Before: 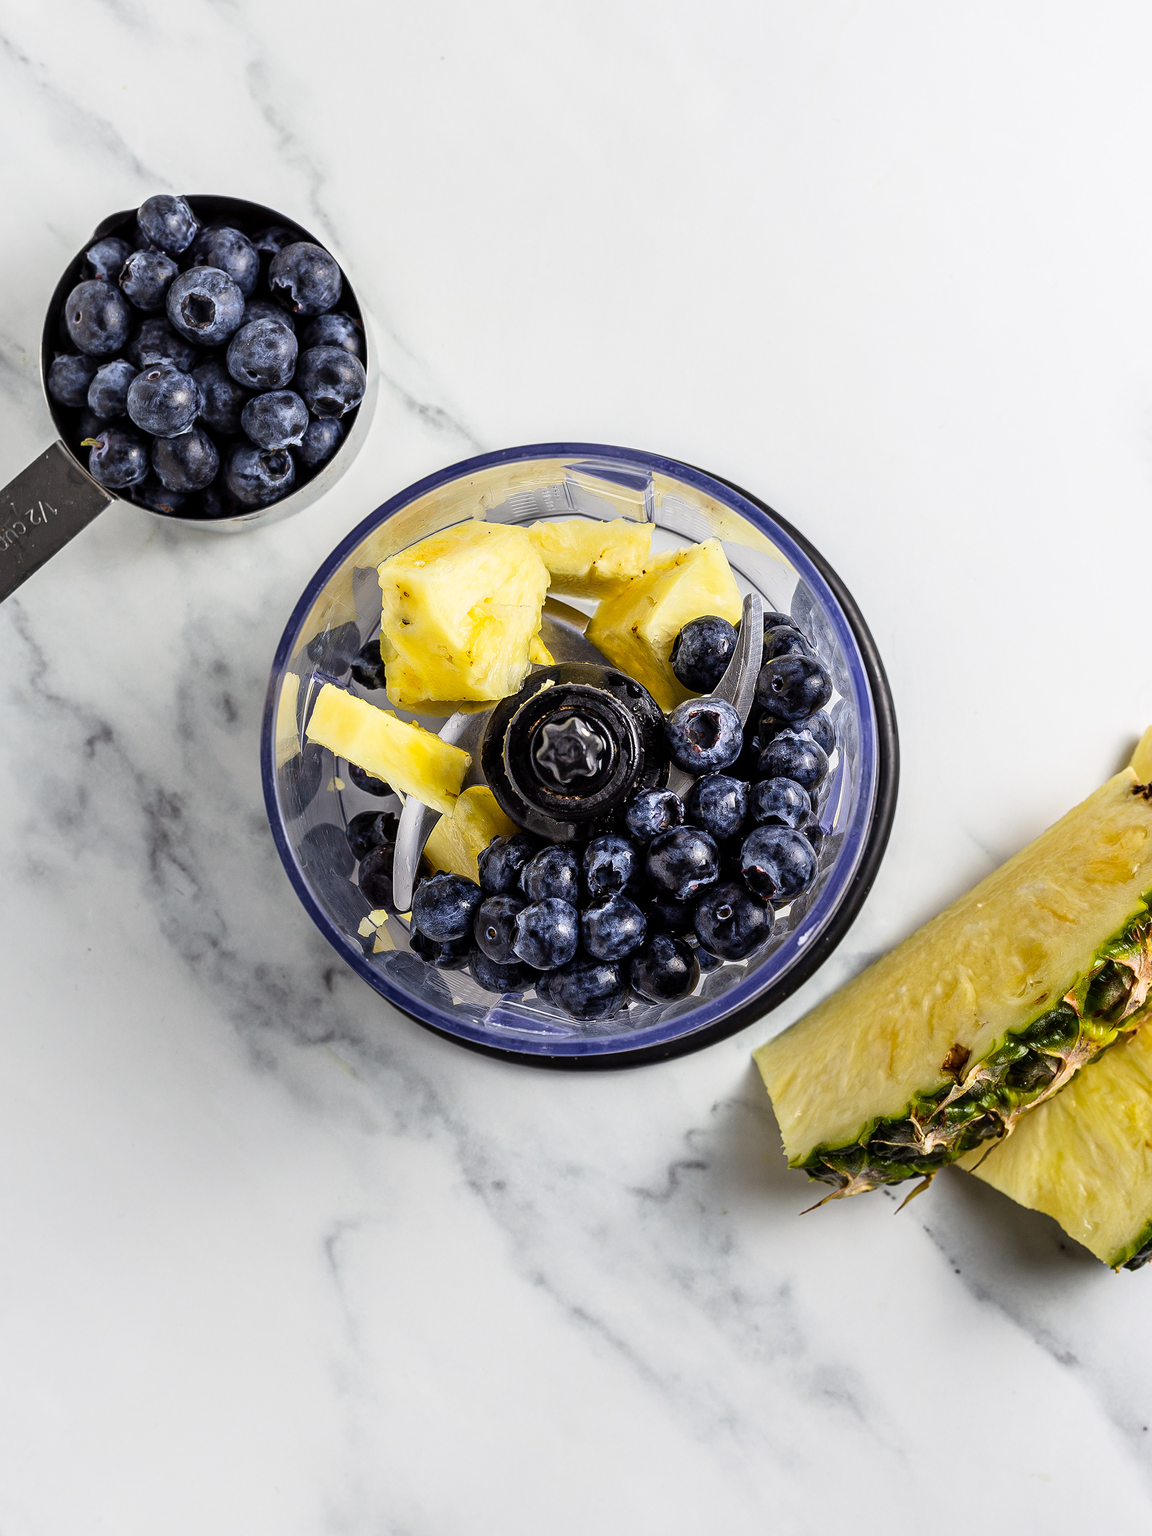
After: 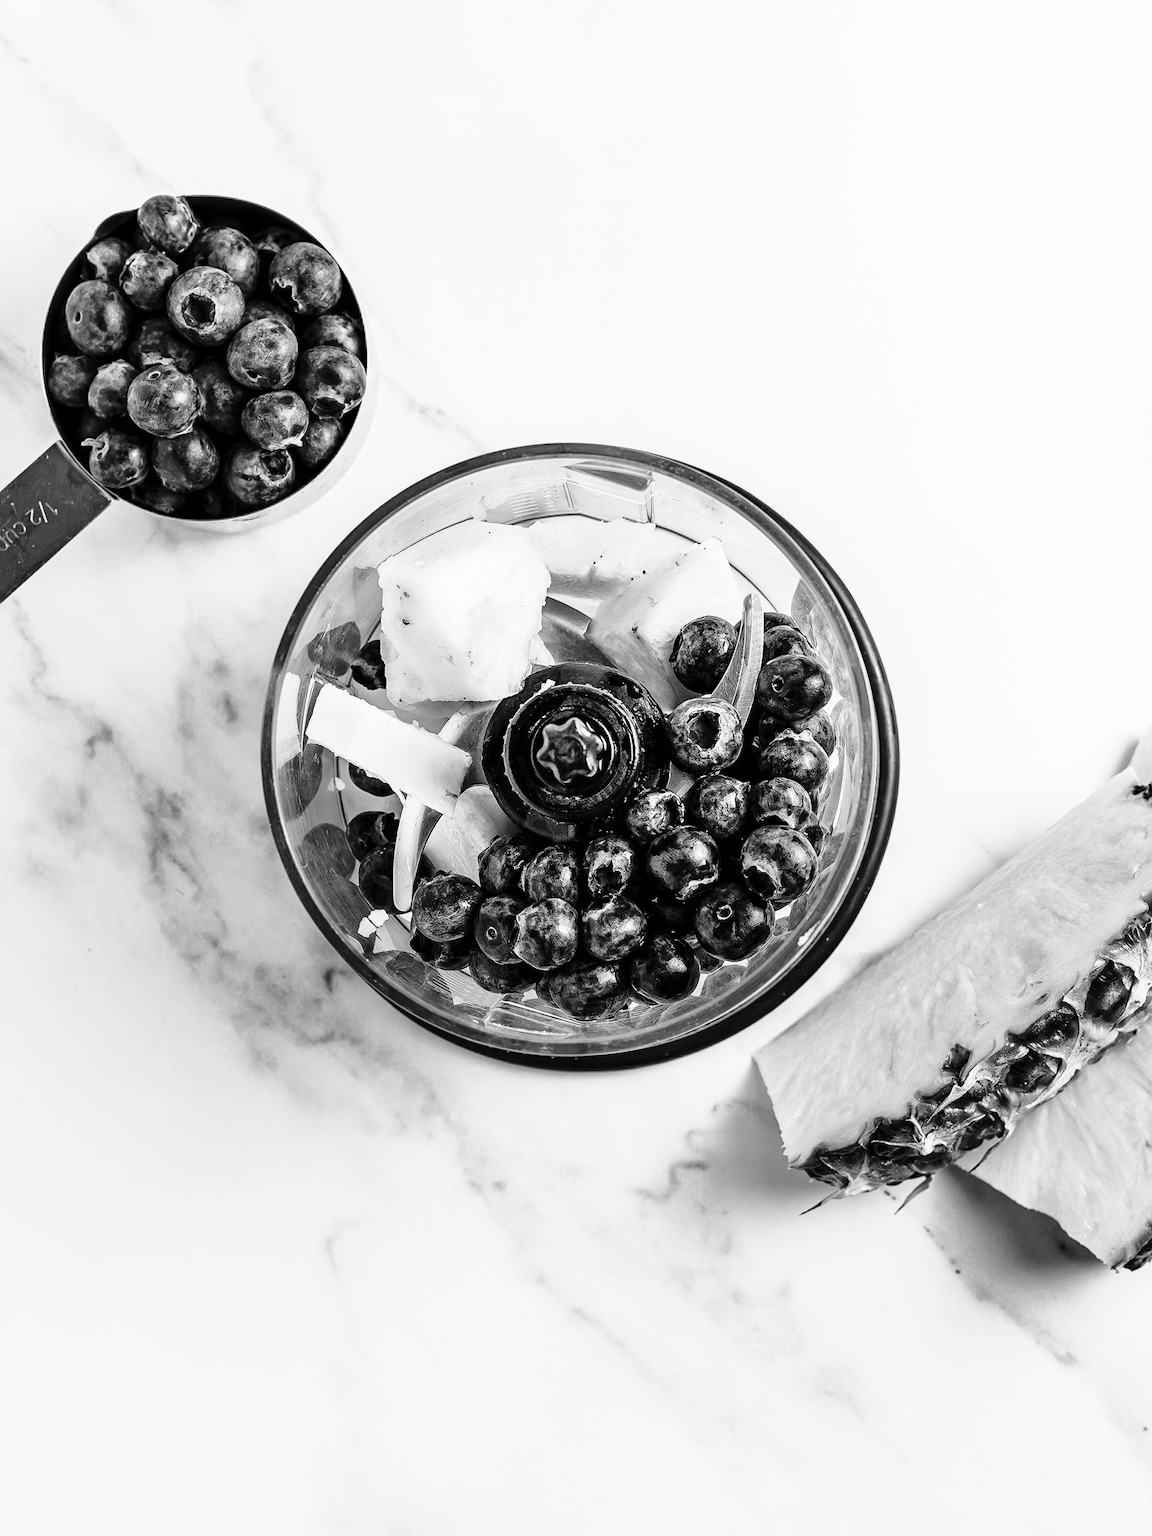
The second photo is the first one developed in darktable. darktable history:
white balance: red 0.978, blue 0.999
monochrome: on, module defaults
base curve: curves: ch0 [(0, 0) (0.028, 0.03) (0.121, 0.232) (0.46, 0.748) (0.859, 0.968) (1, 1)], preserve colors none
